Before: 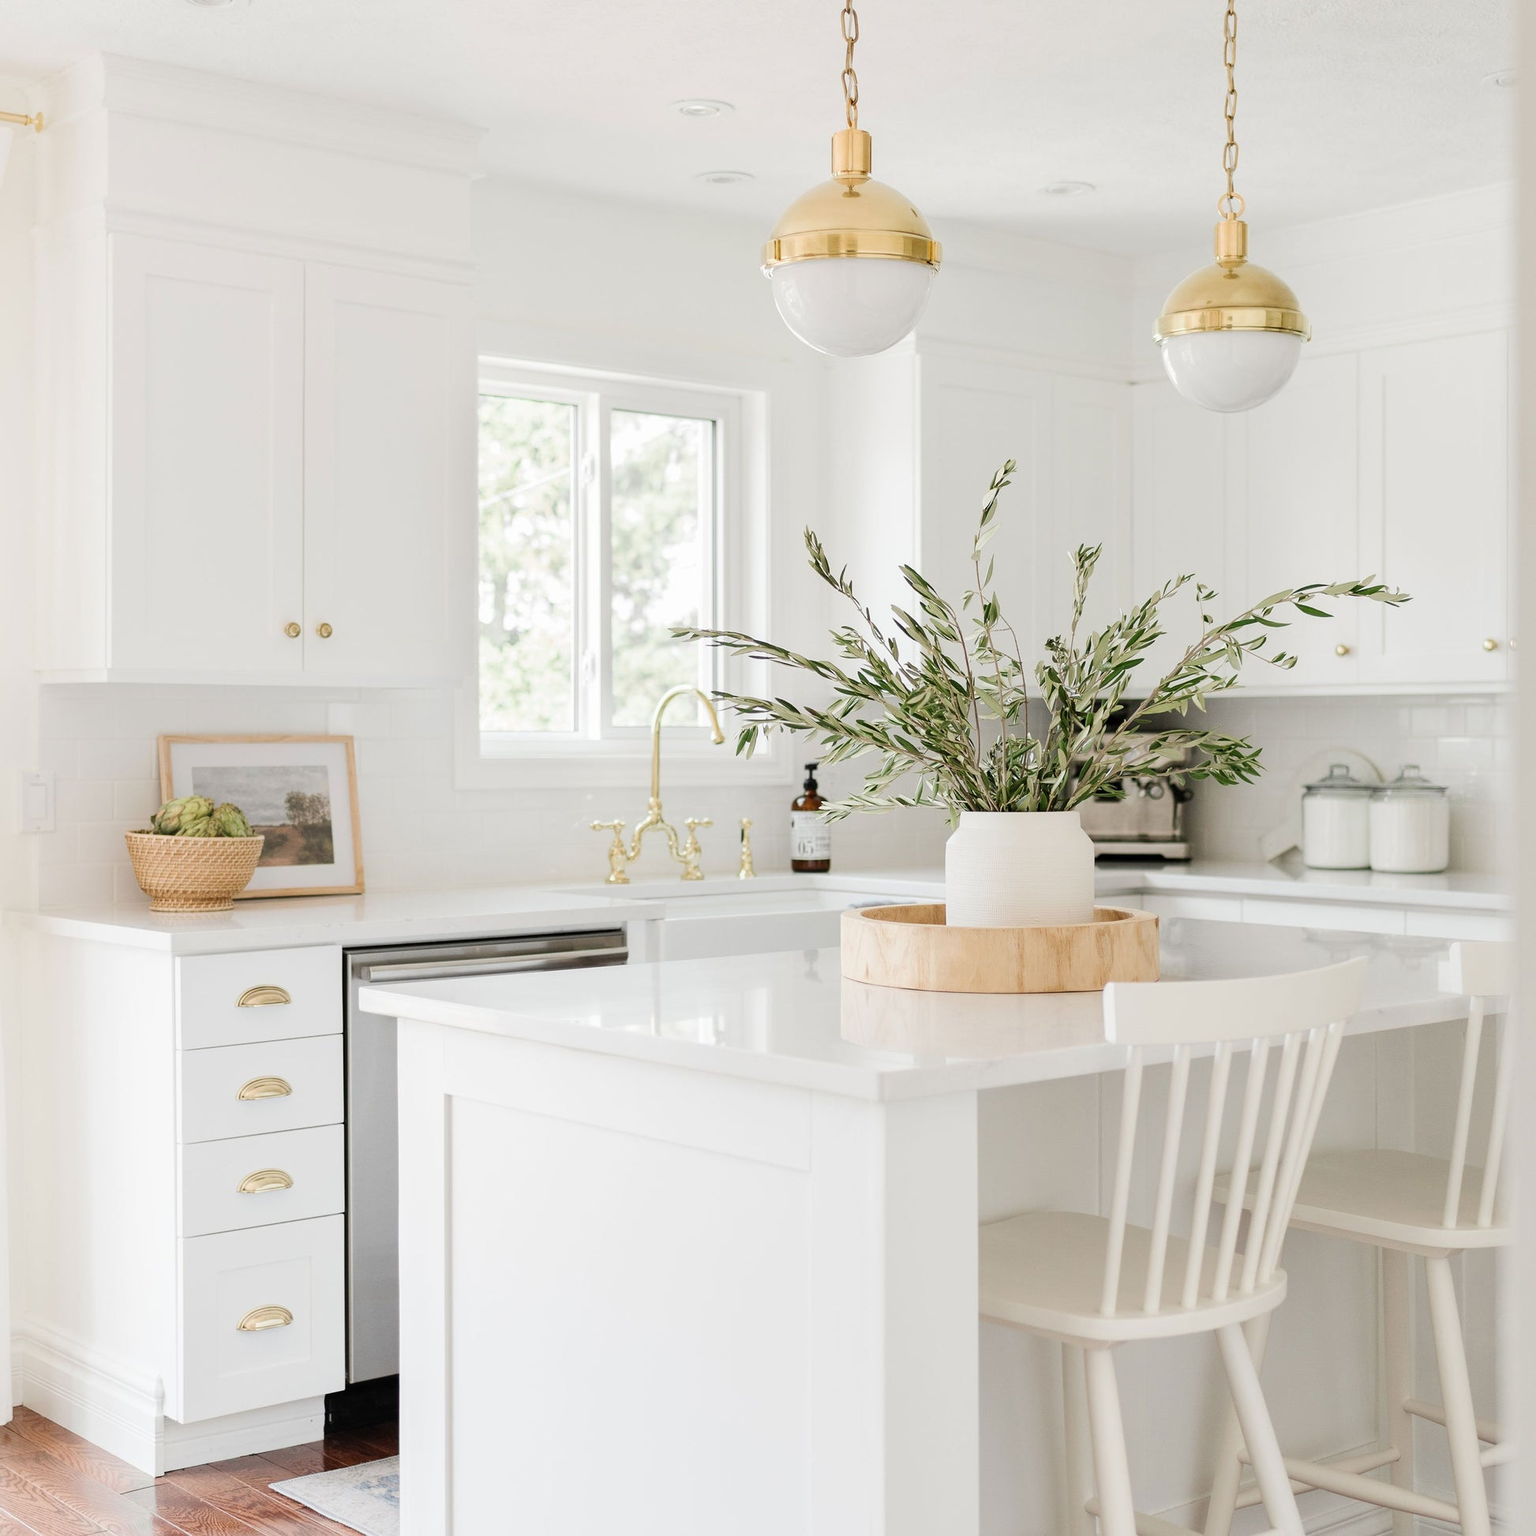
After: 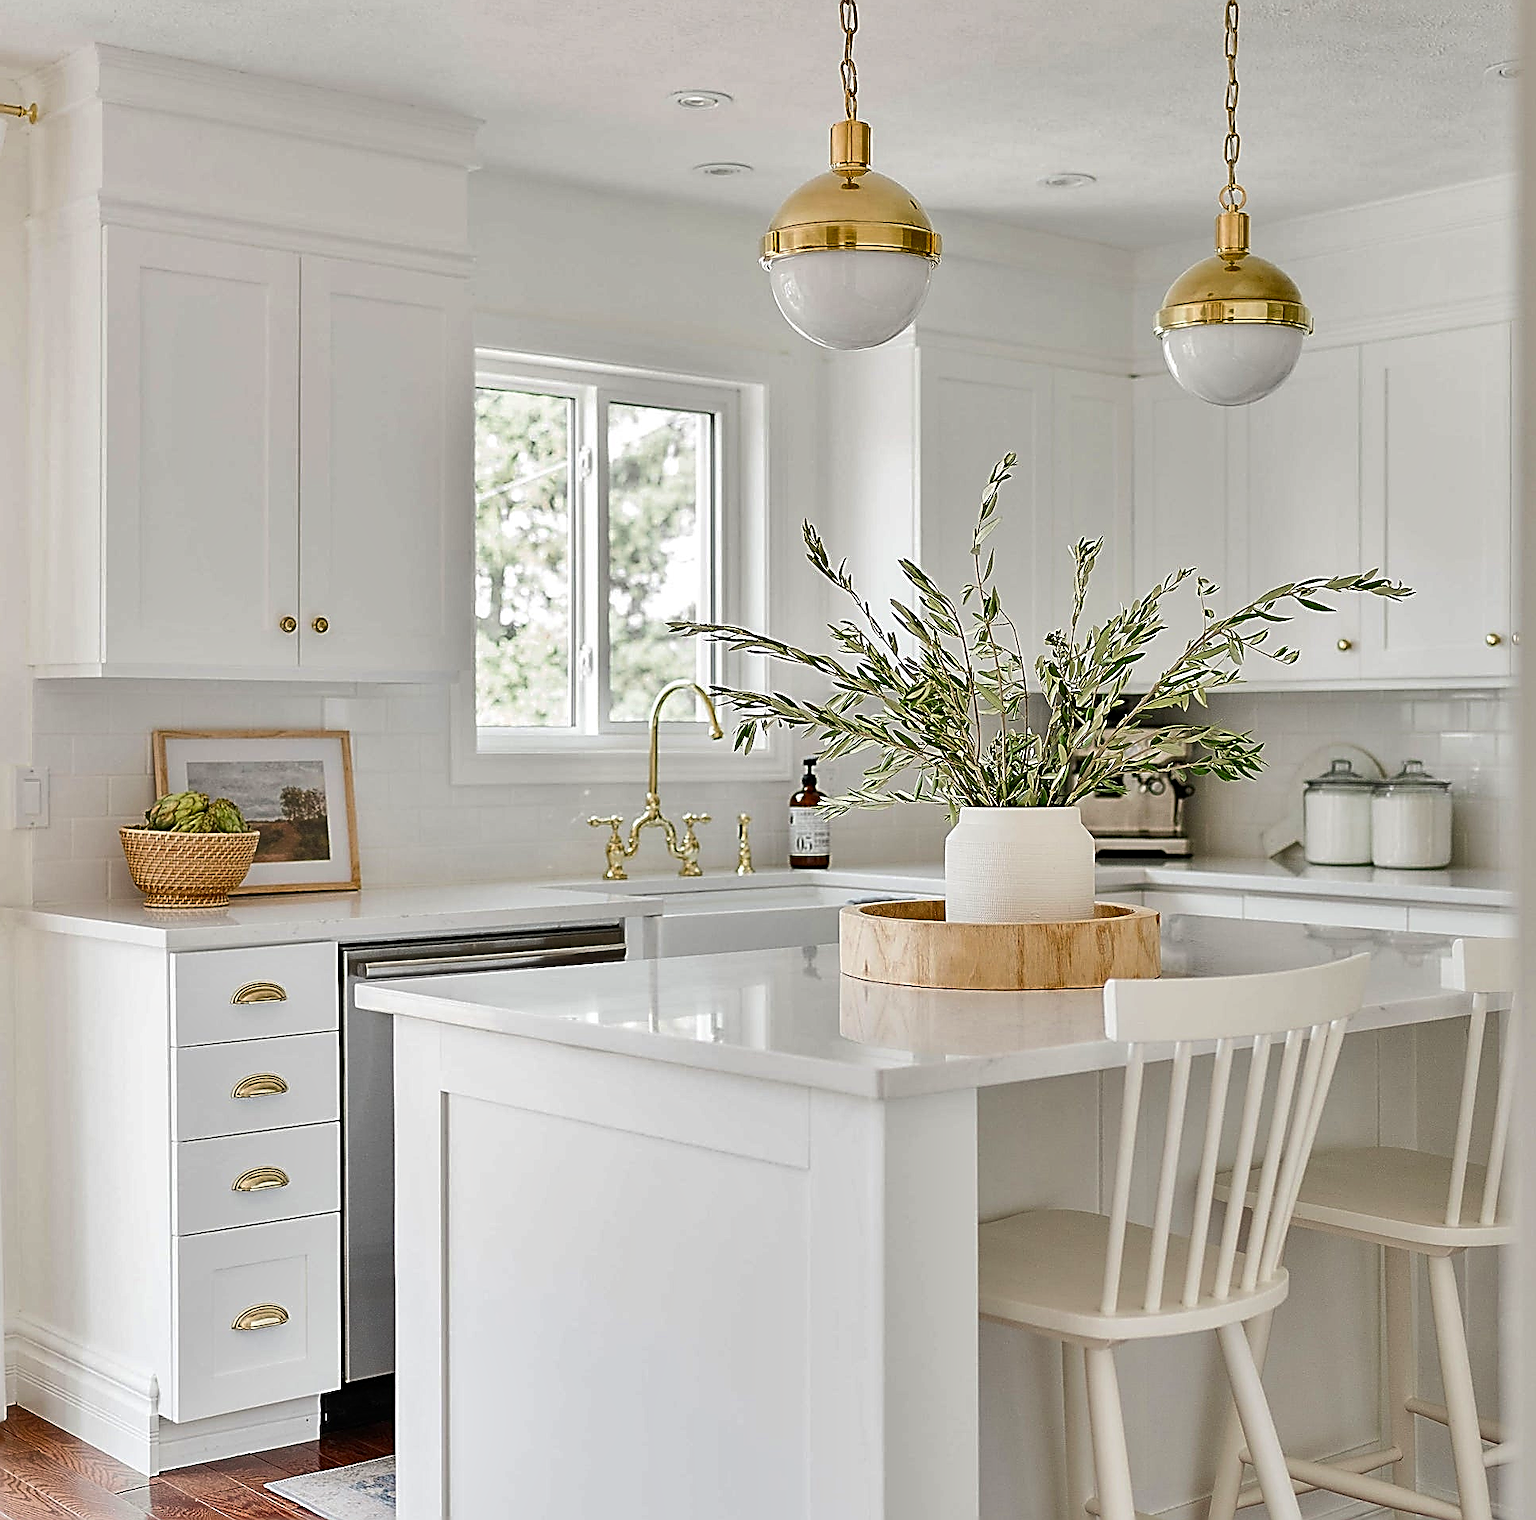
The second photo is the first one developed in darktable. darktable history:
crop: left 0.437%, top 0.661%, right 0.155%, bottom 0.933%
color correction: highlights b* 0.057, saturation 1.31
local contrast: highlights 102%, shadows 98%, detail 119%, midtone range 0.2
shadows and highlights: shadows 30.69, highlights -62.6, highlights color adjustment 32.65%, soften with gaussian
sharpen: amount 1.99
